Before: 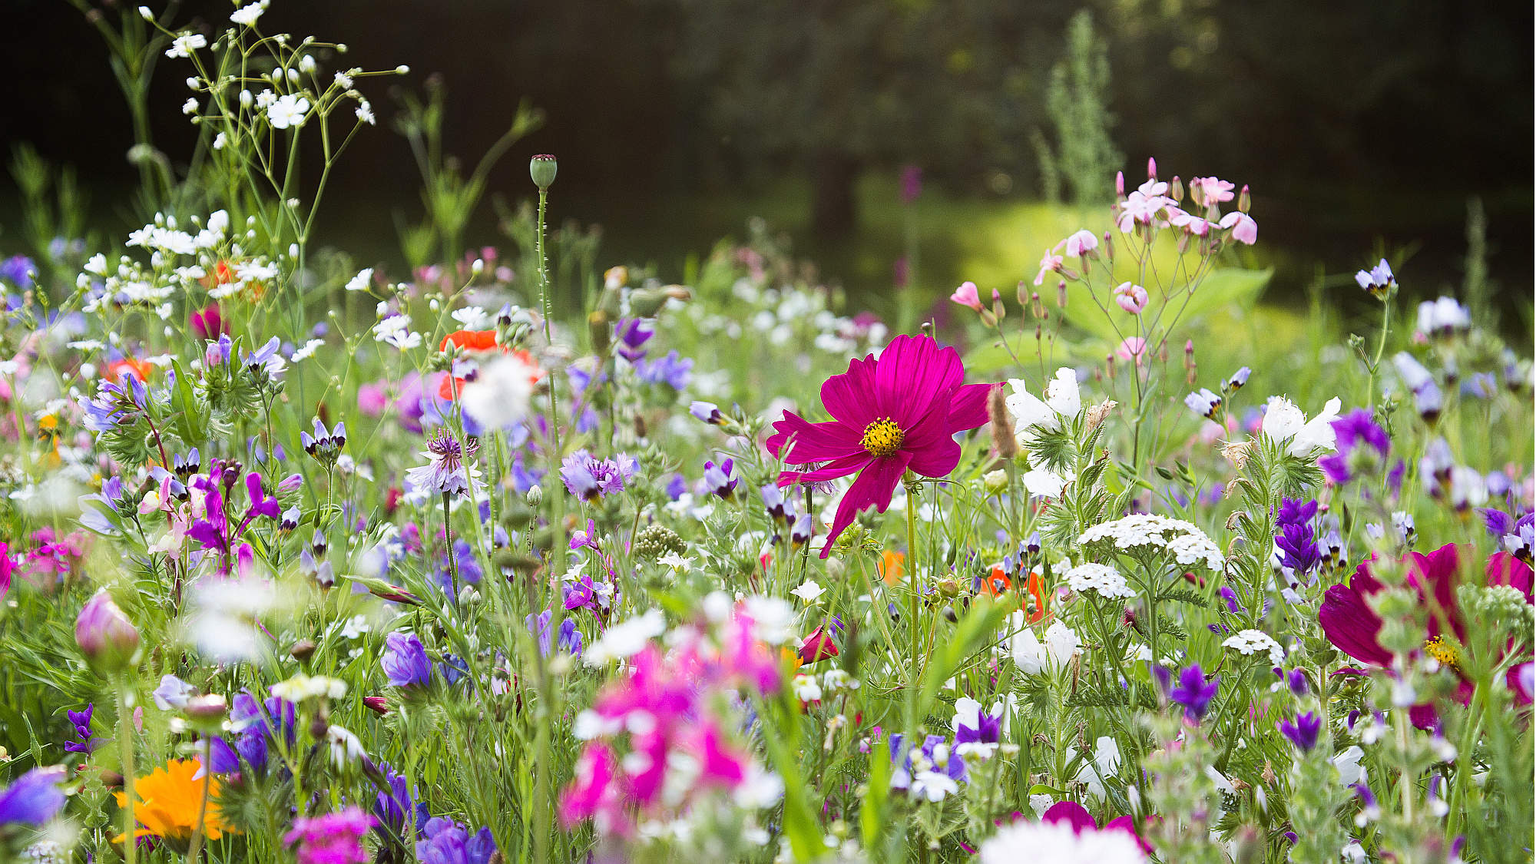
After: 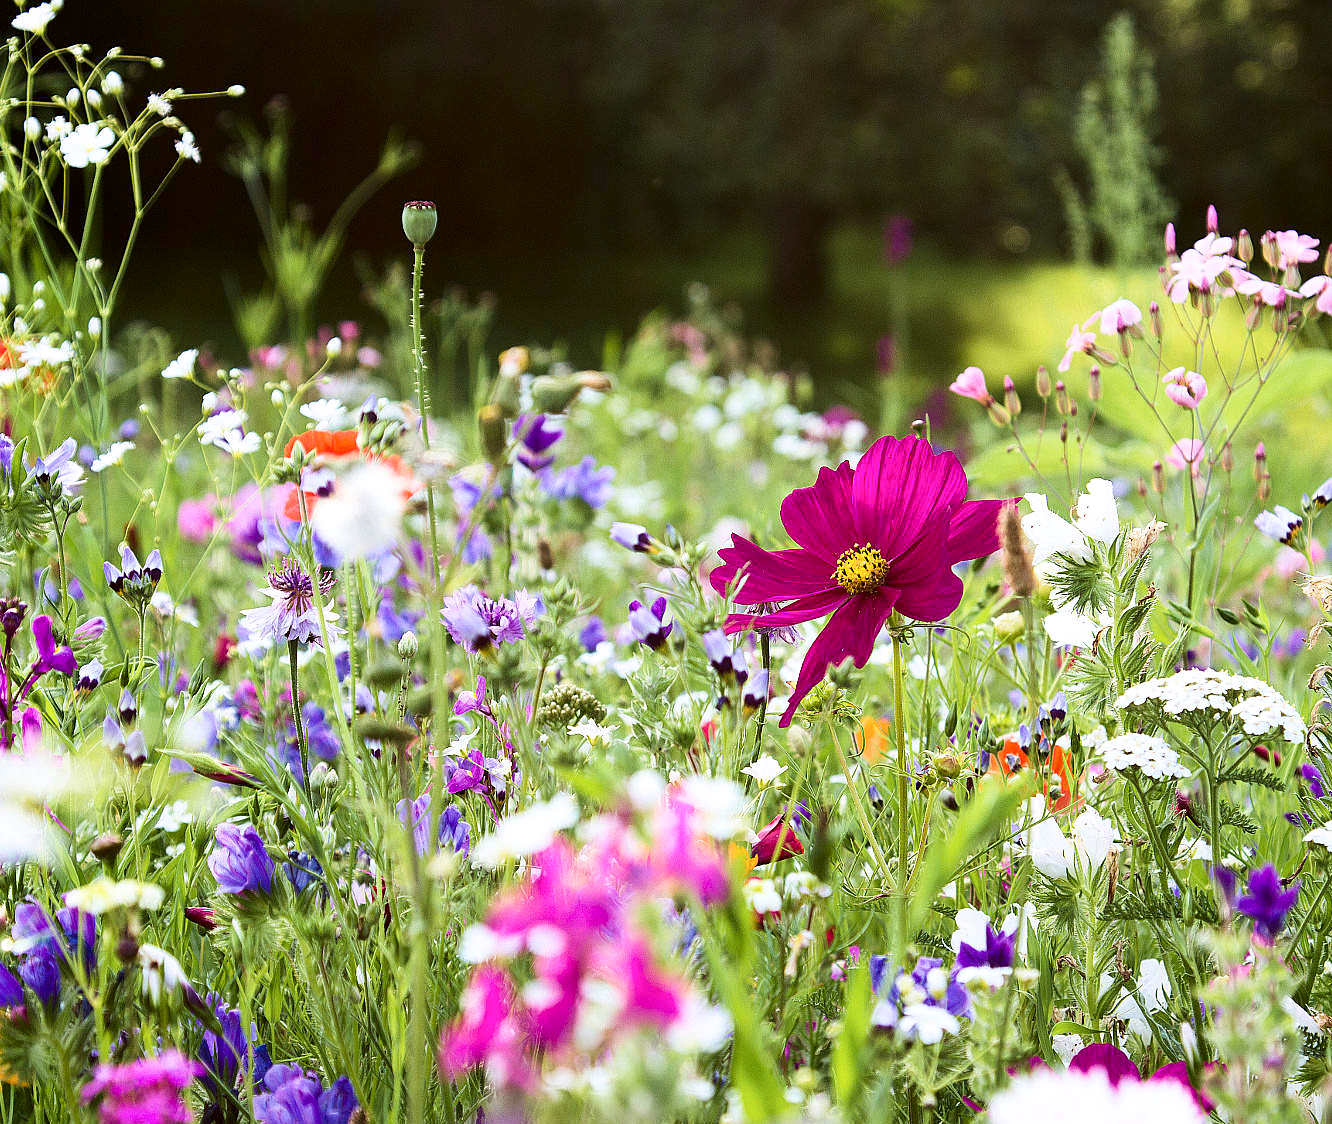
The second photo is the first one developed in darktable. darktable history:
velvia: on, module defaults
crop and rotate: left 14.405%, right 18.979%
shadows and highlights: shadows 11.58, white point adjustment 1.14, highlights -0.654, soften with gaussian
exposure: black level correction 0.004, exposure 0.017 EV, compensate highlight preservation false
contrast brightness saturation: contrast 0.223
